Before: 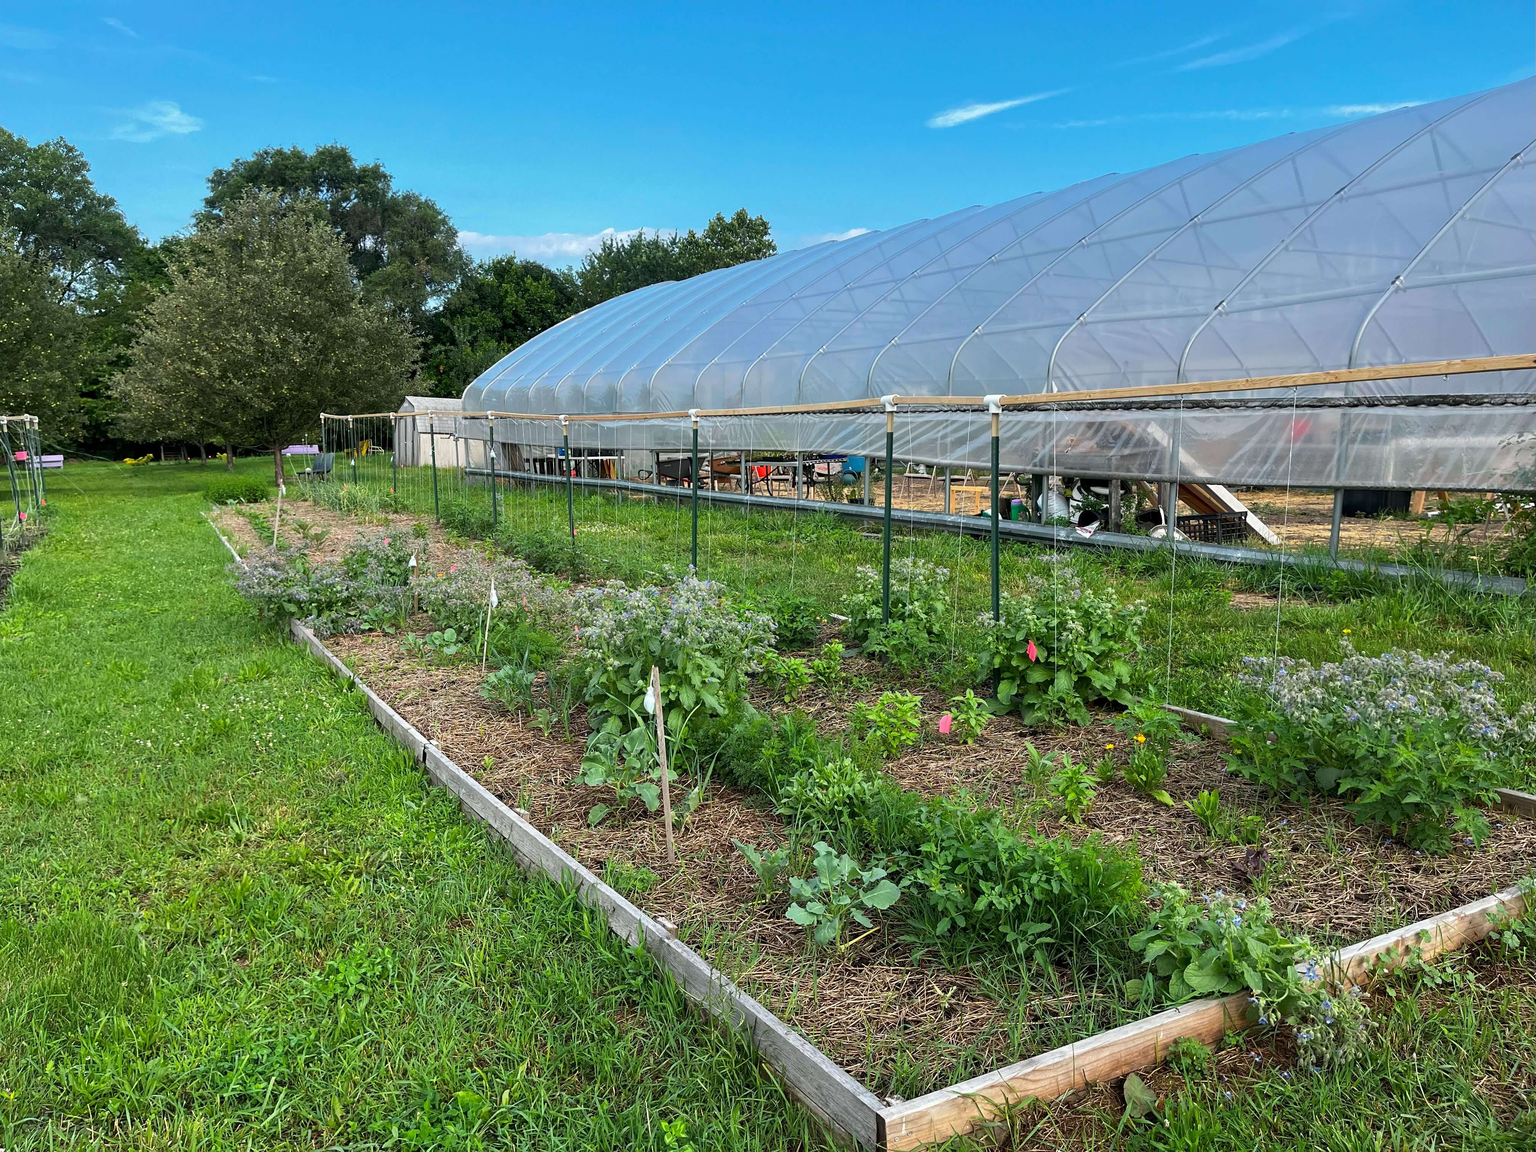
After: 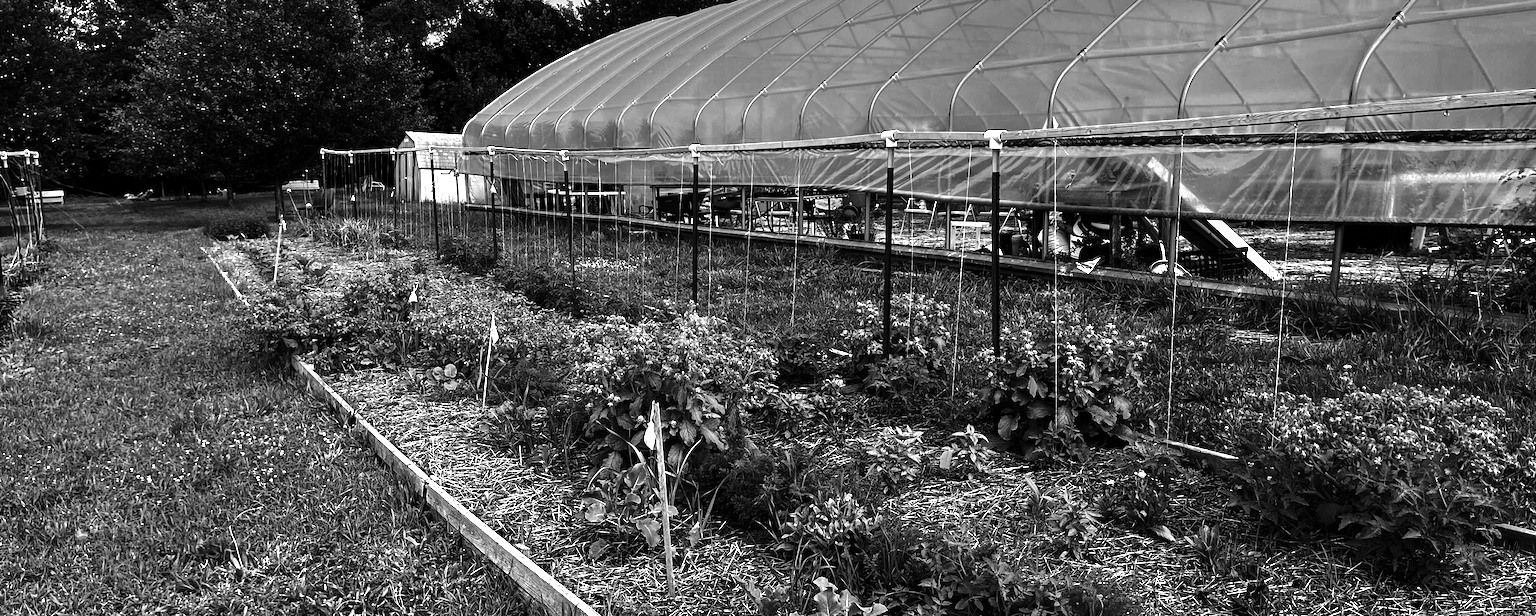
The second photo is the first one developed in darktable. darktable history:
contrast brightness saturation: contrast -0.03, brightness -0.59, saturation -1
crop and rotate: top 23.043%, bottom 23.437%
white balance: red 1.123, blue 0.83
tone equalizer: -8 EV -0.75 EV, -7 EV -0.7 EV, -6 EV -0.6 EV, -5 EV -0.4 EV, -3 EV 0.4 EV, -2 EV 0.6 EV, -1 EV 0.7 EV, +0 EV 0.75 EV, edges refinement/feathering 500, mask exposure compensation -1.57 EV, preserve details no
